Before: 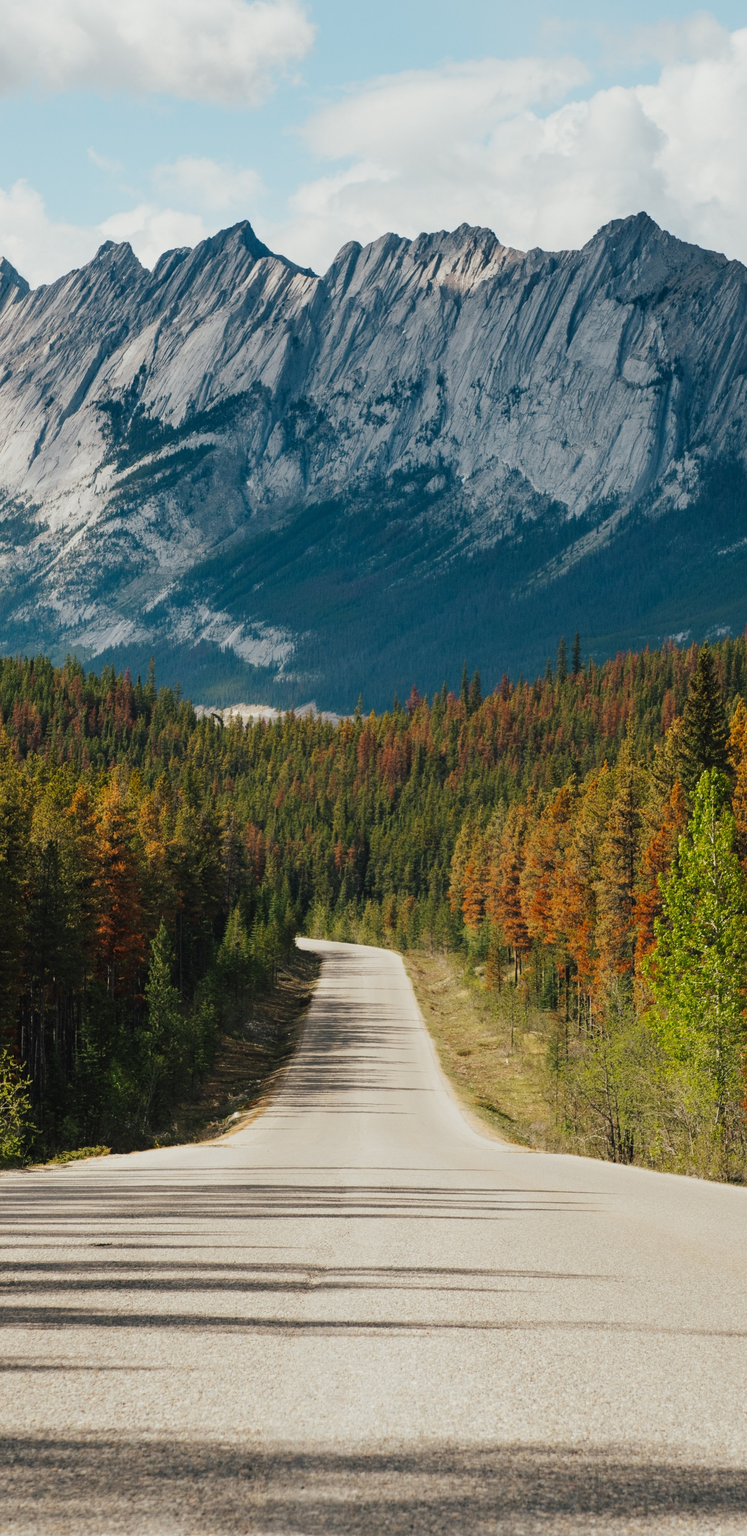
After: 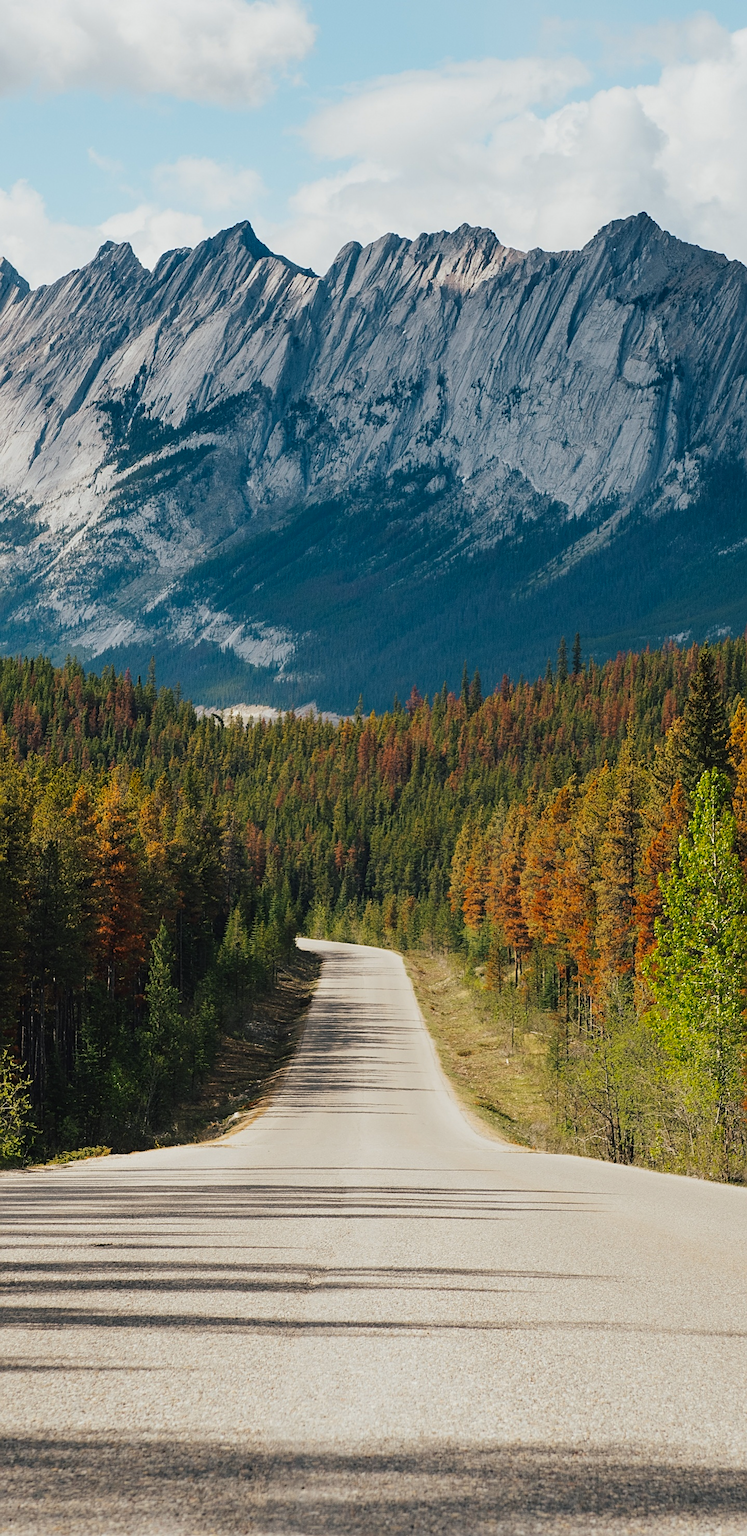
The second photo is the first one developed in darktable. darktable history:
sharpen: on, module defaults
color balance rgb: power › chroma 0.476%, power › hue 263.13°, linear chroma grading › shadows -7.737%, linear chroma grading › global chroma 9.874%, perceptual saturation grading › global saturation 0.662%
